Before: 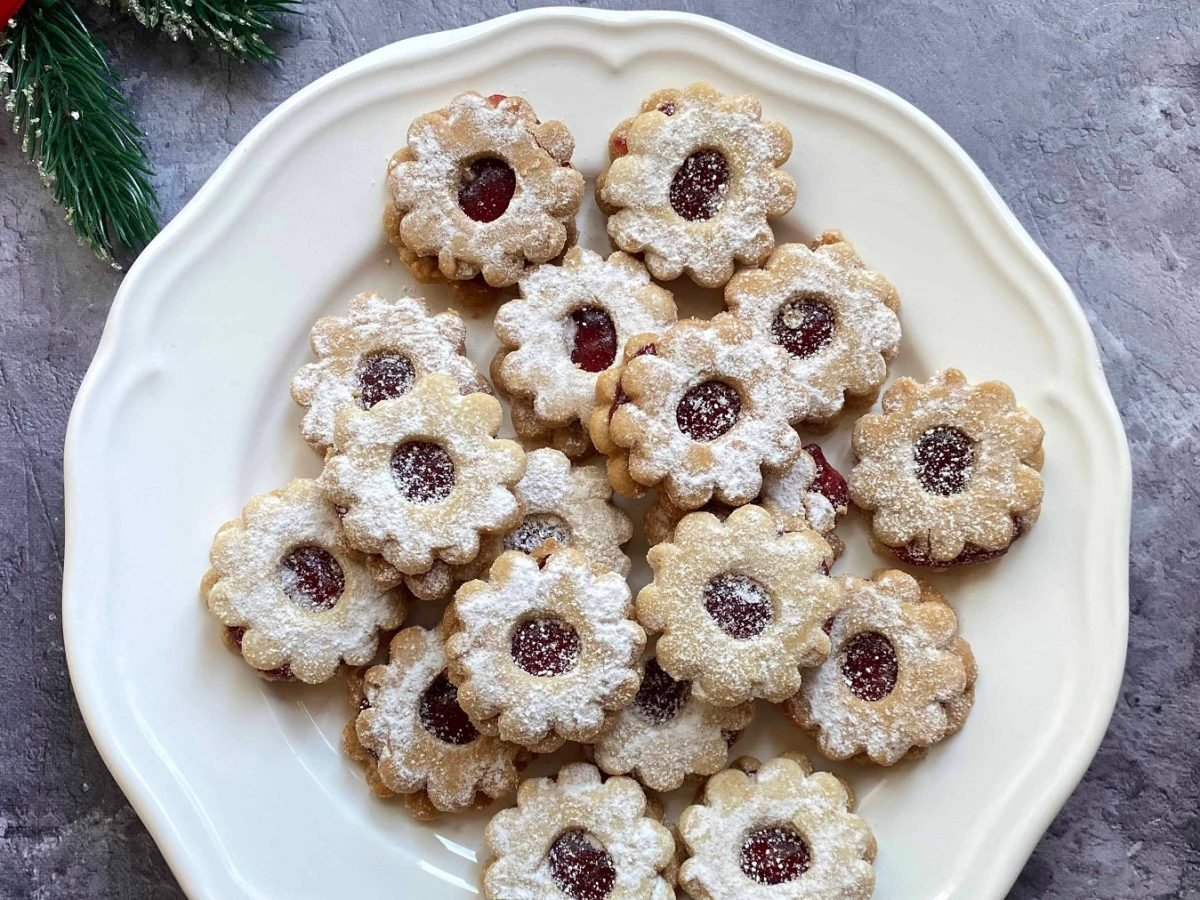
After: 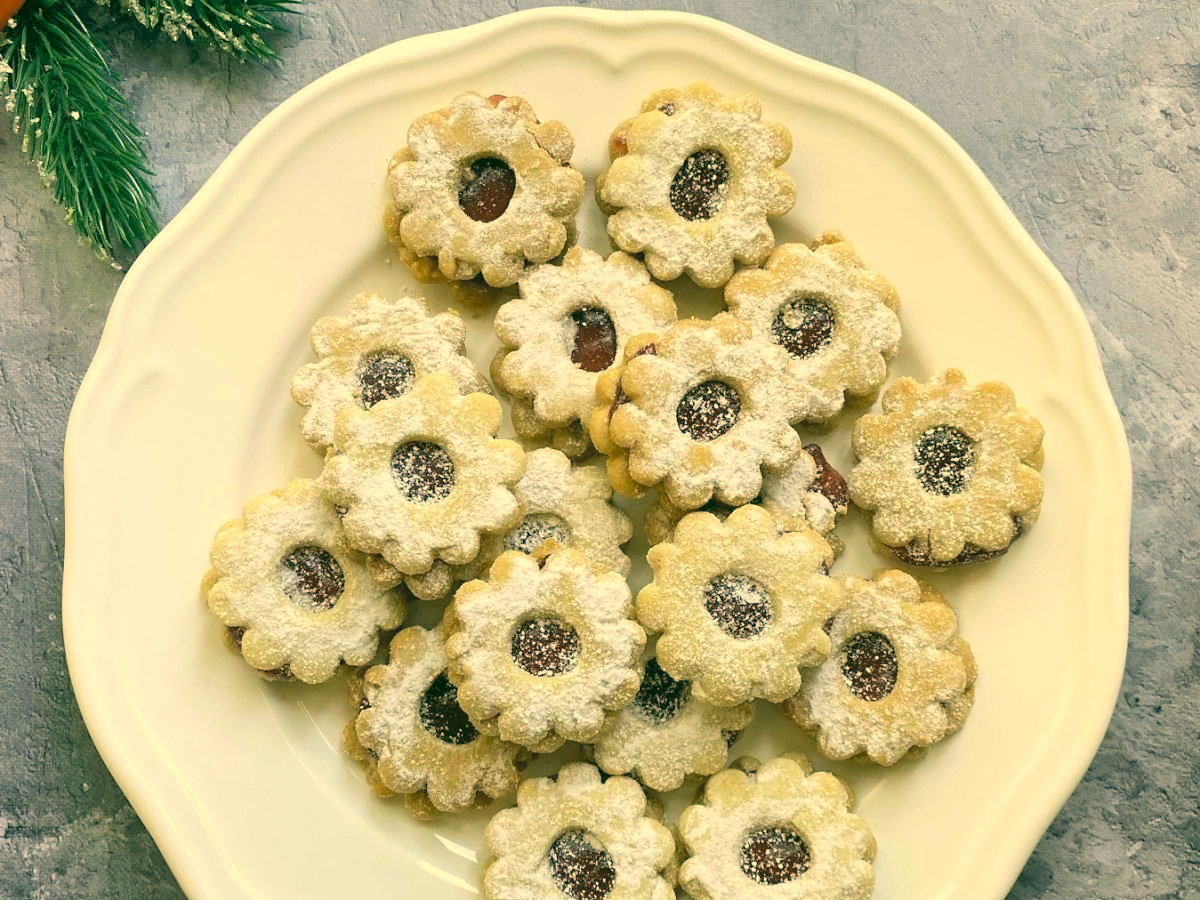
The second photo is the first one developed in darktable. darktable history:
color correction: highlights a* 5.62, highlights b* 33.57, shadows a* -25.86, shadows b* 4.02
contrast brightness saturation: brightness 0.28
